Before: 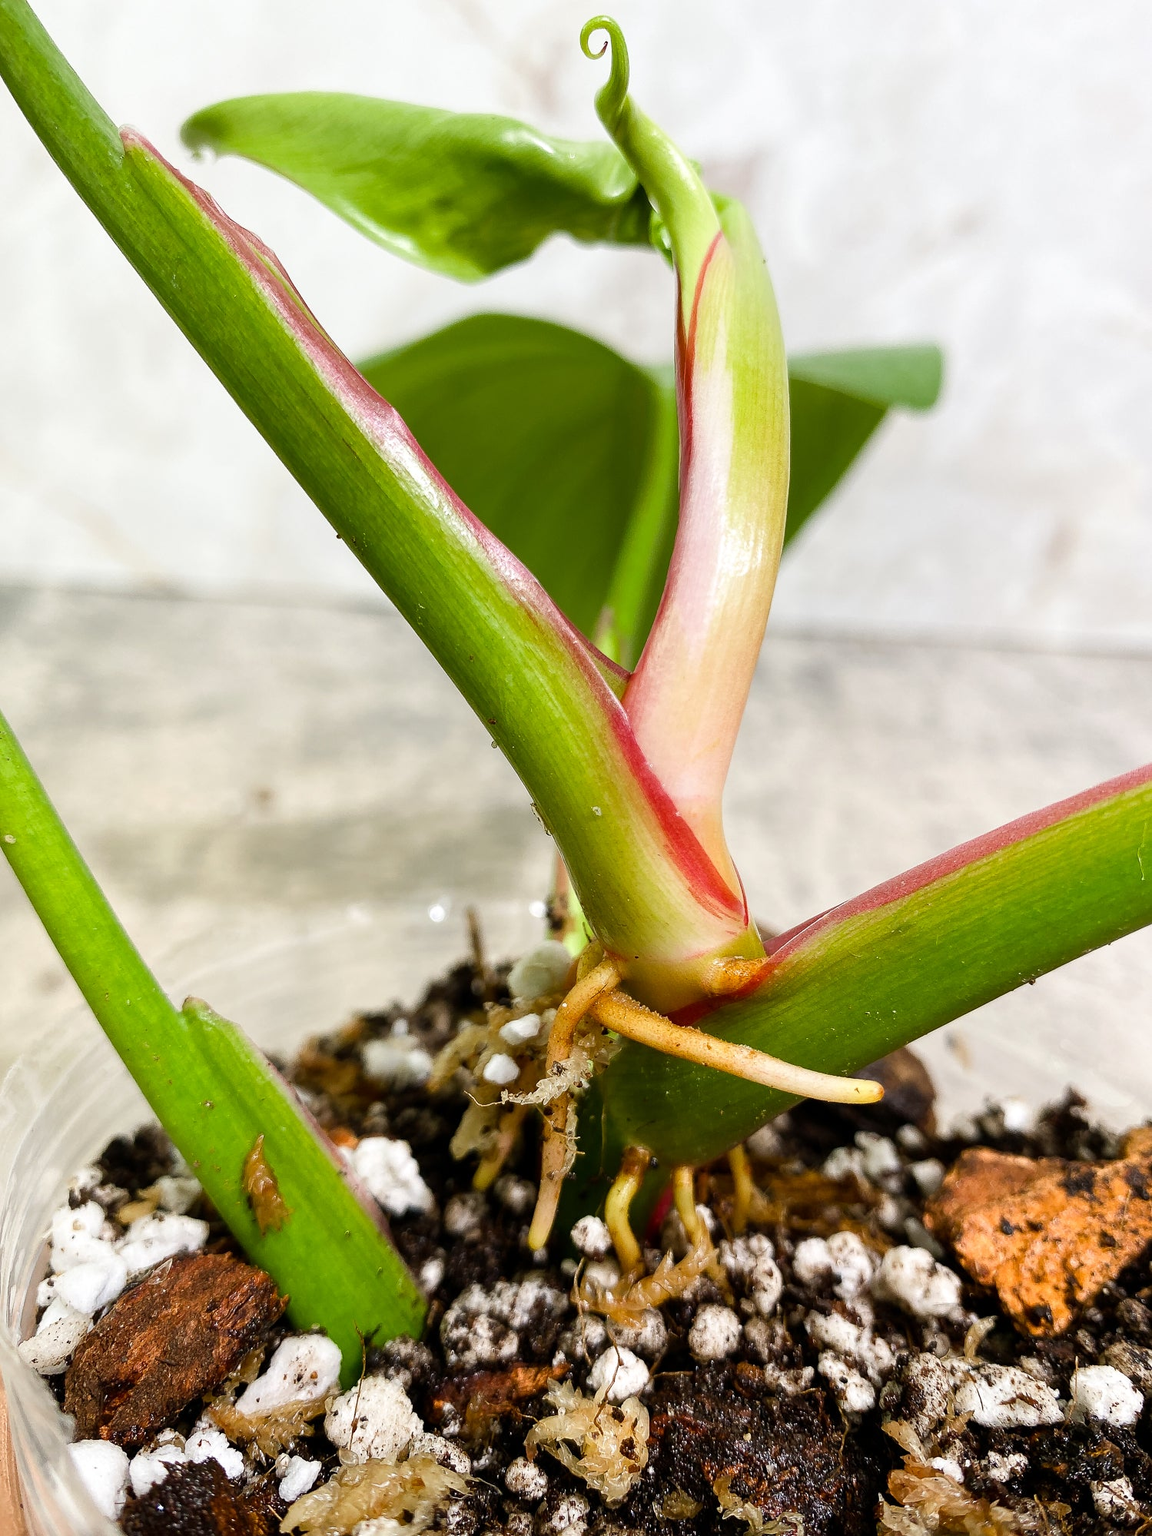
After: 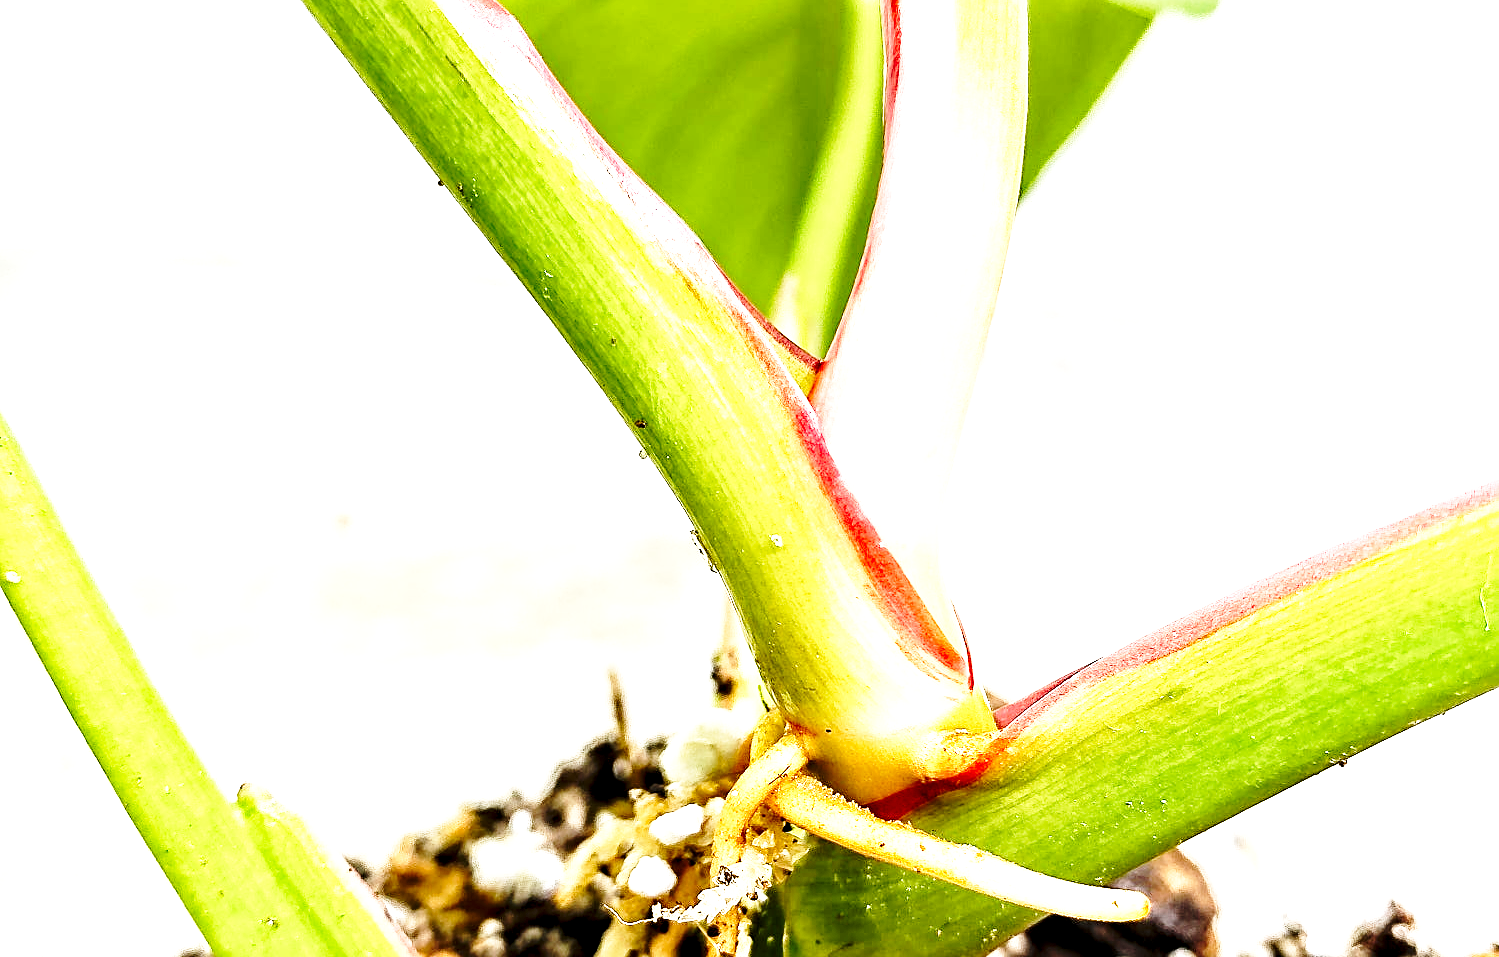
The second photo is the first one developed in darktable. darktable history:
crop and rotate: top 25.785%, bottom 26.294%
sharpen: on, module defaults
exposure: black level correction 0, exposure 1.472 EV, compensate exposure bias true, compensate highlight preservation false
contrast equalizer: y [[0.511, 0.558, 0.631, 0.632, 0.559, 0.512], [0.5 ×6], [0.5 ×6], [0 ×6], [0 ×6]]
base curve: curves: ch0 [(0, 0) (0.028, 0.03) (0.121, 0.232) (0.46, 0.748) (0.859, 0.968) (1, 1)], preserve colors none
